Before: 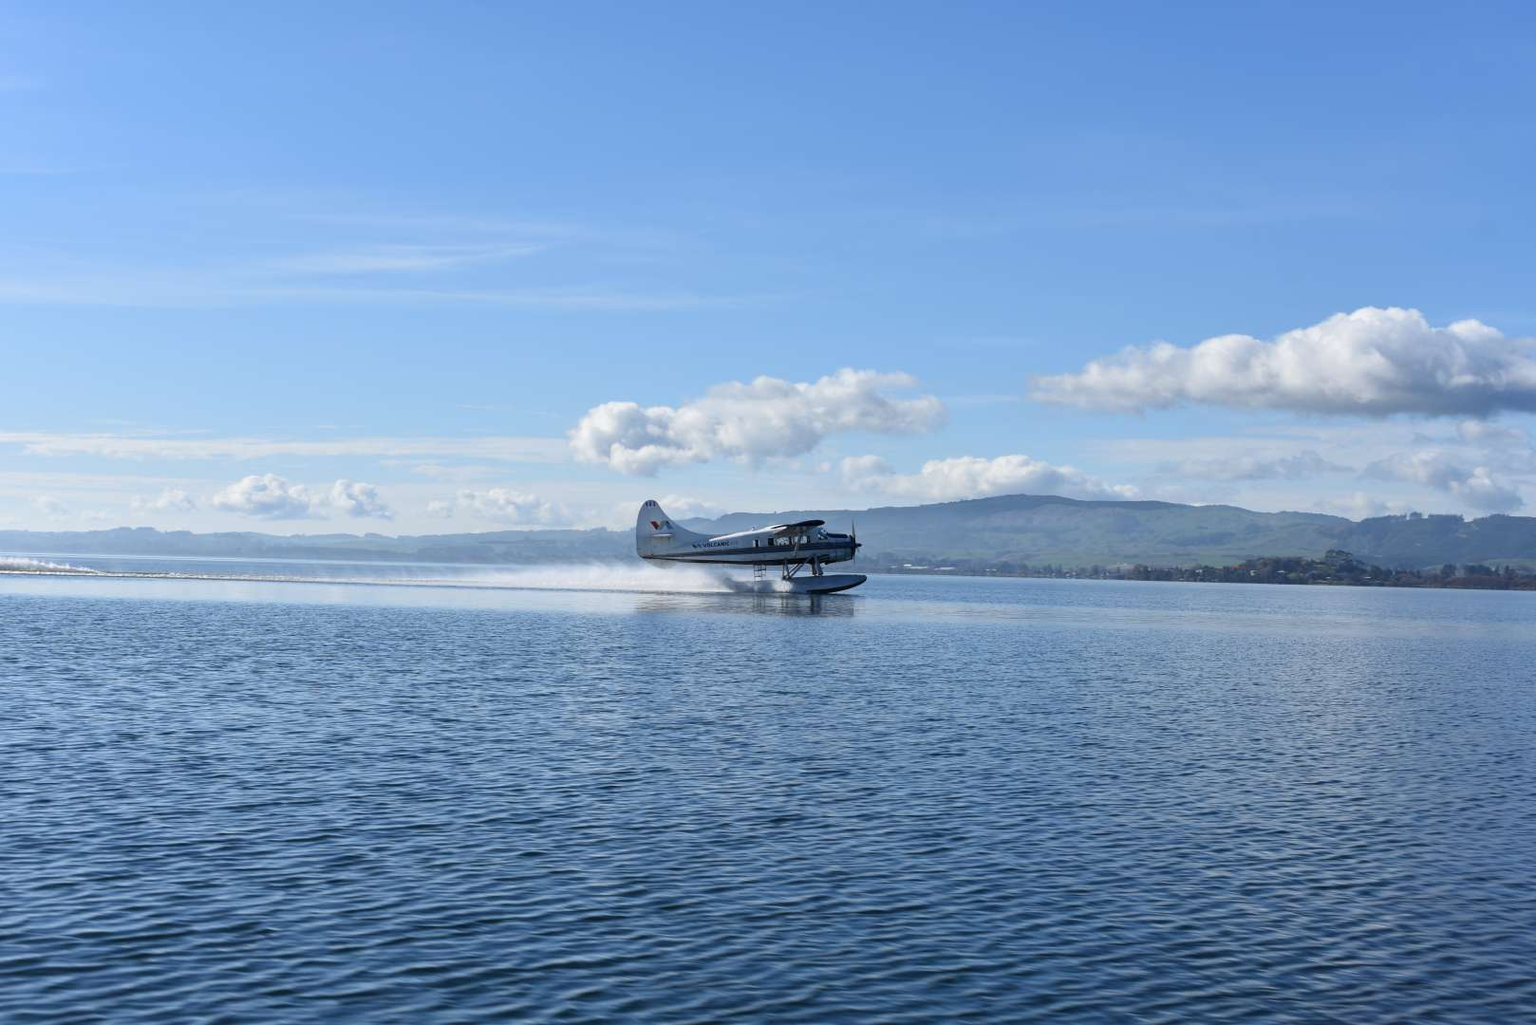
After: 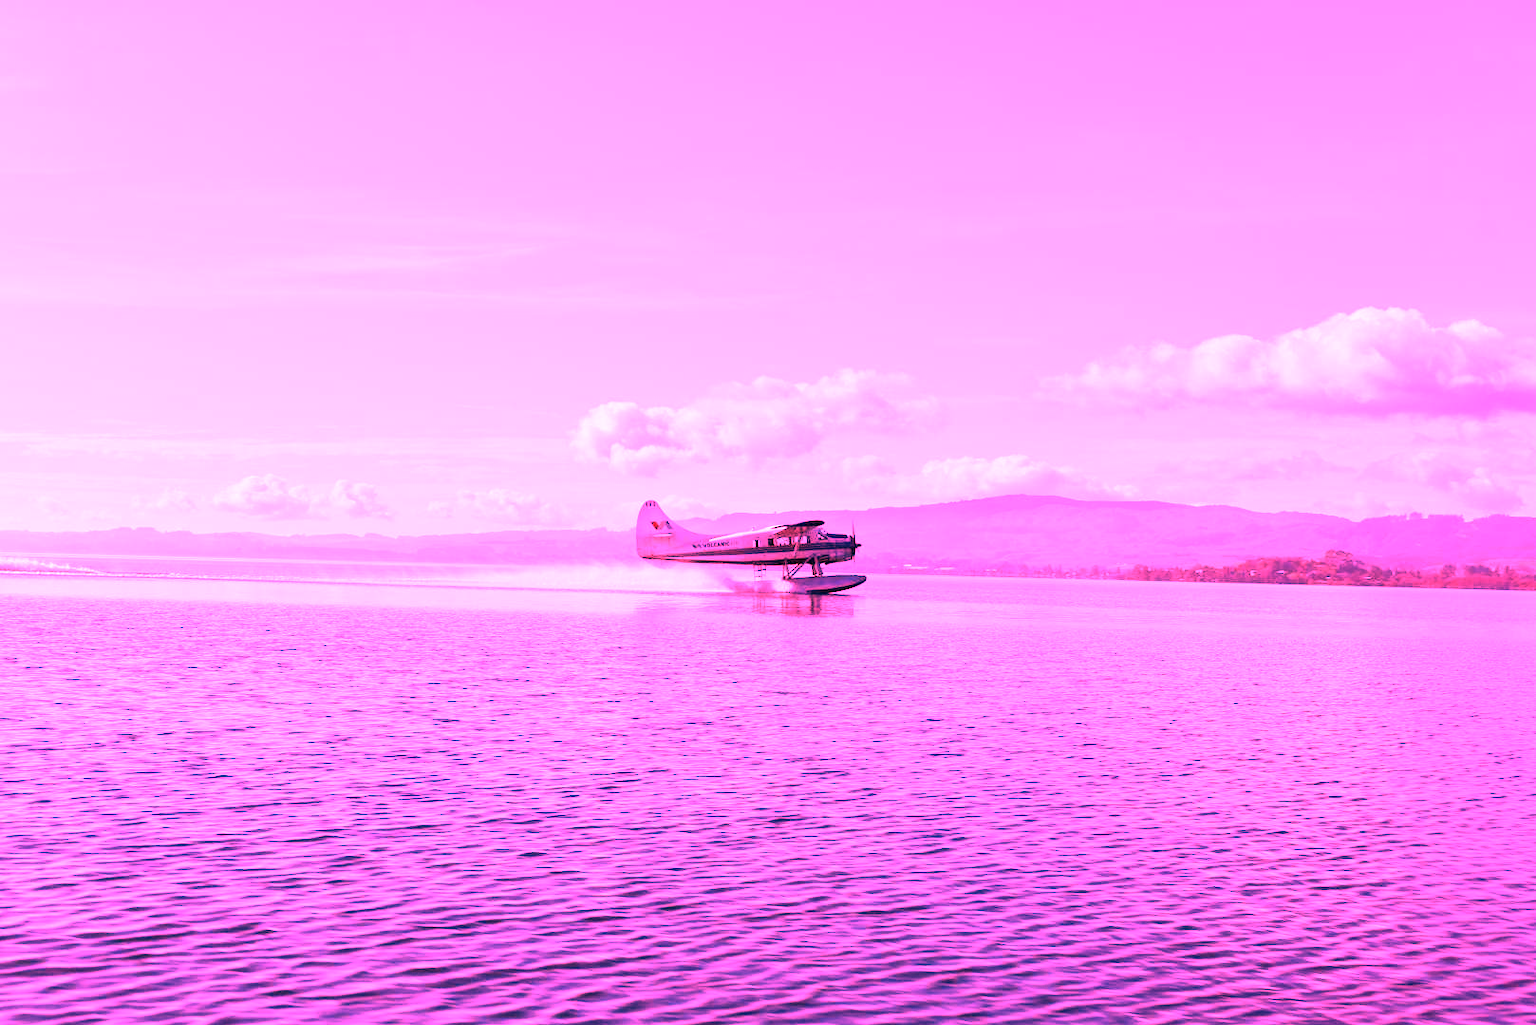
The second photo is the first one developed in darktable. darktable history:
white balance: red 4.26, blue 1.802
